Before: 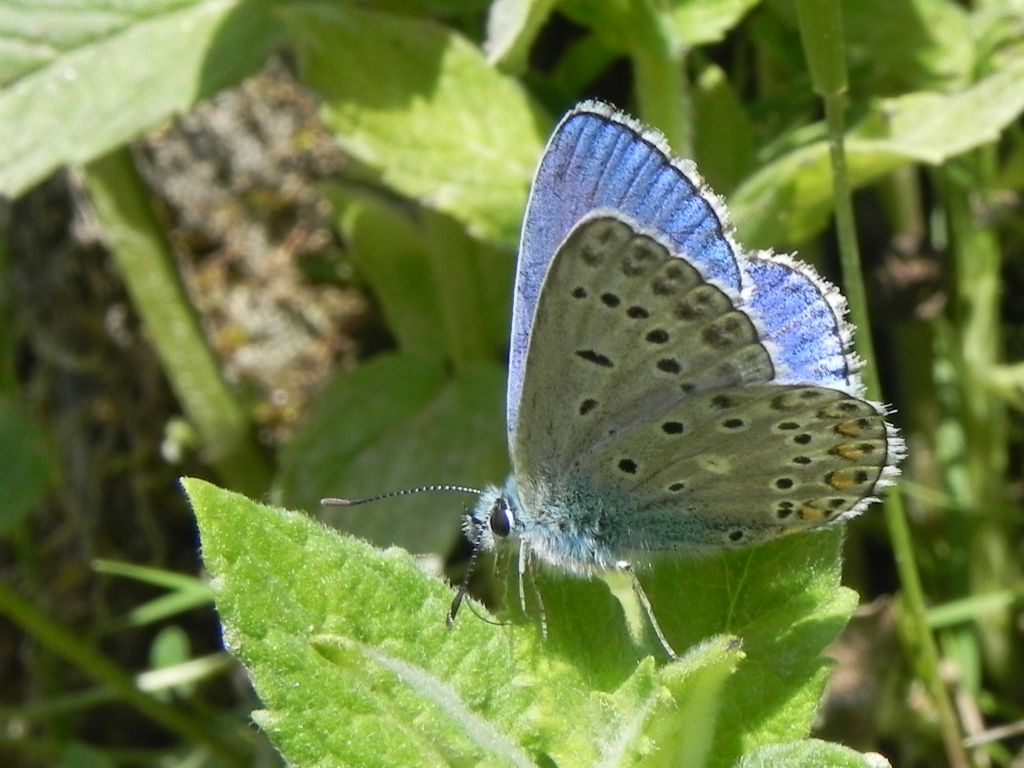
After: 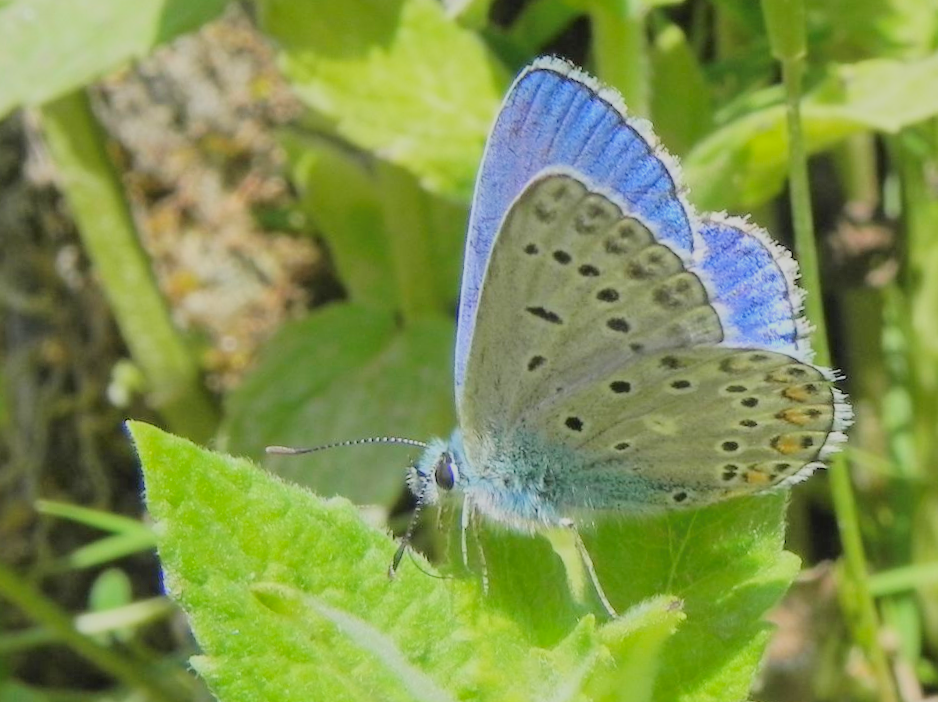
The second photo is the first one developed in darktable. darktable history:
crop and rotate: angle -1.83°, left 3.115%, top 4.162%, right 1.424%, bottom 0.489%
filmic rgb: black relative exposure -8.01 EV, white relative exposure 8.06 EV, threshold 3.01 EV, structure ↔ texture 99.76%, hardness 2.45, latitude 10.9%, contrast 0.706, highlights saturation mix 9.58%, shadows ↔ highlights balance 1.35%, color science v6 (2022), enable highlight reconstruction true
local contrast: detail 109%
exposure: black level correction 0, exposure 1.199 EV, compensate exposure bias true, compensate highlight preservation false
